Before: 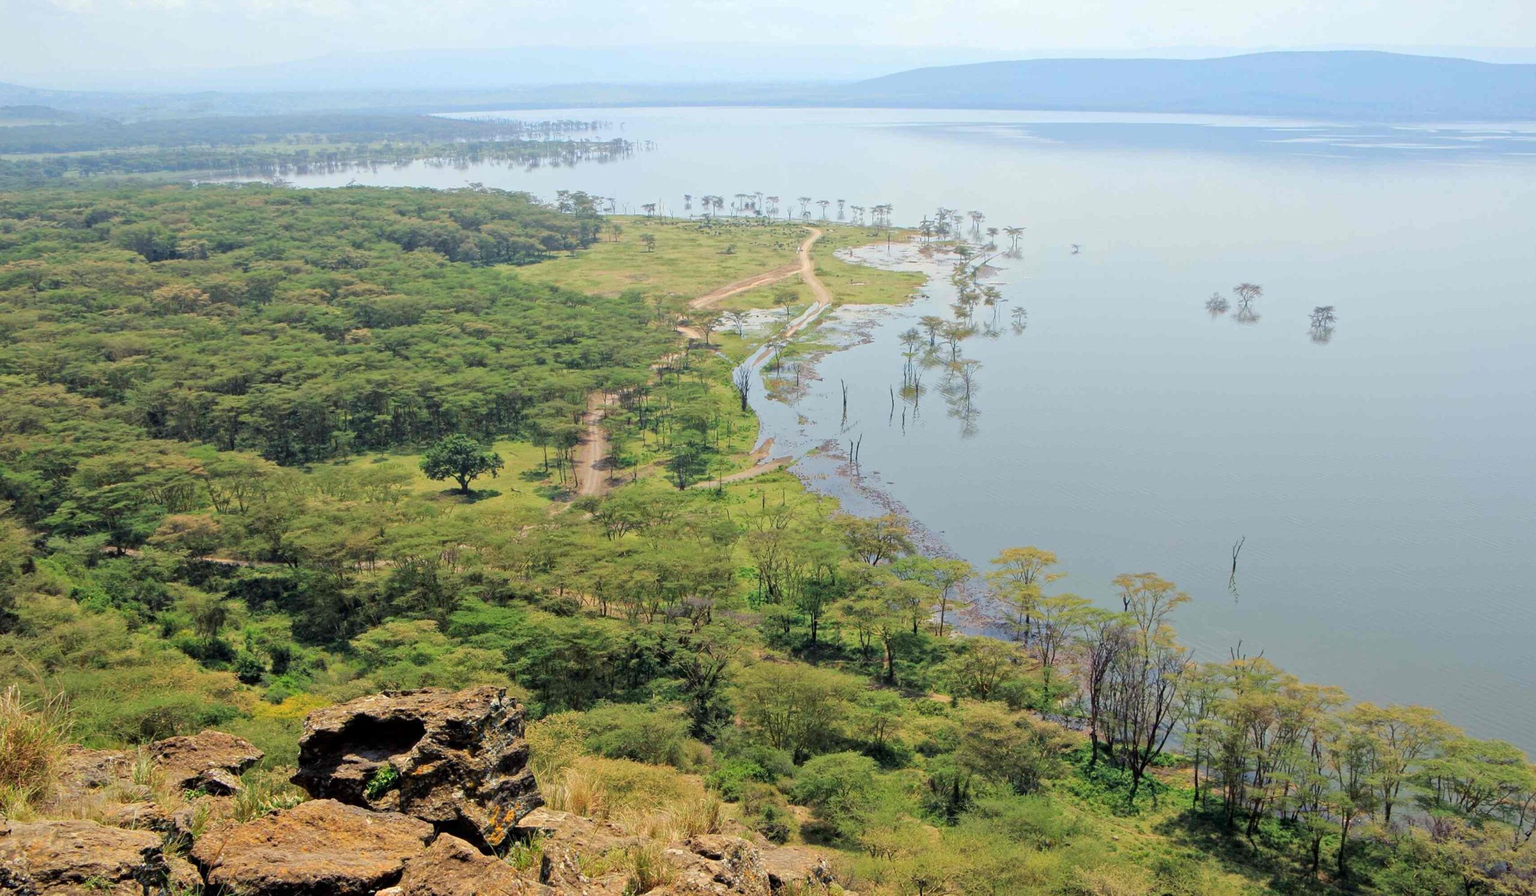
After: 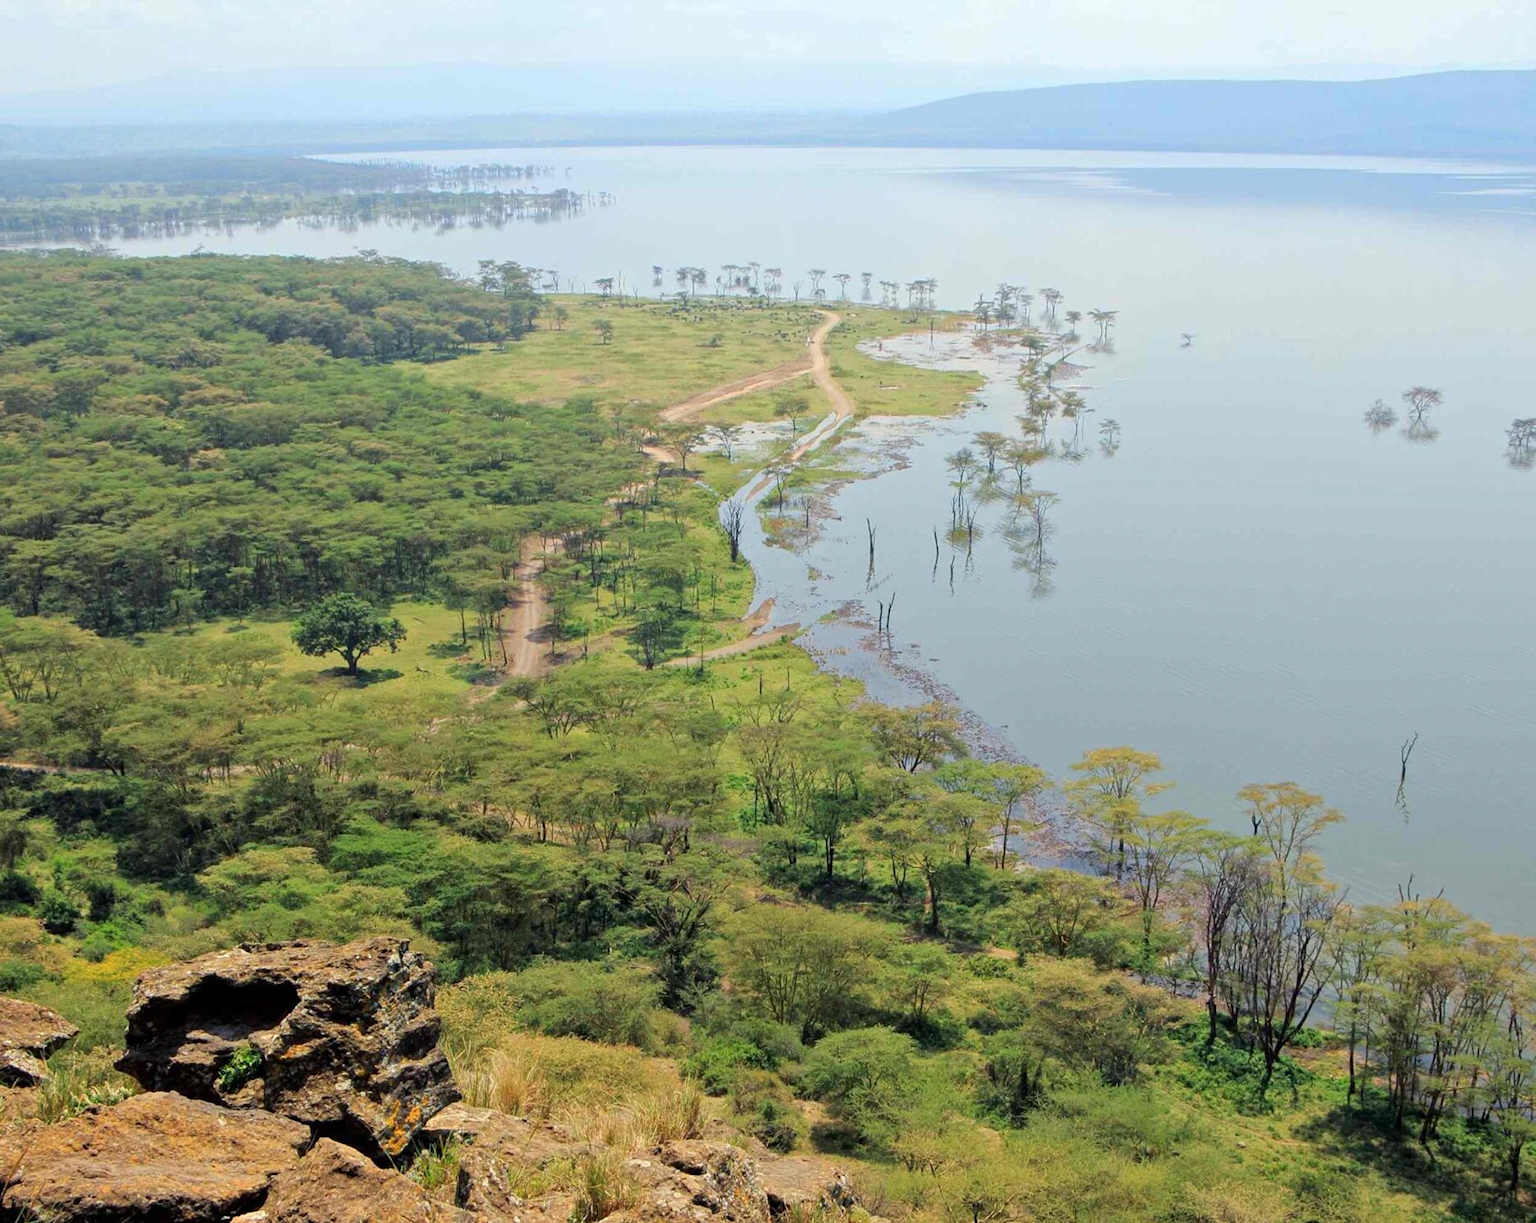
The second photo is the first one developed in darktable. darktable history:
crop: left 13.443%, right 13.31%
tone equalizer: -8 EV 0.06 EV, smoothing diameter 25%, edges refinement/feathering 10, preserve details guided filter
